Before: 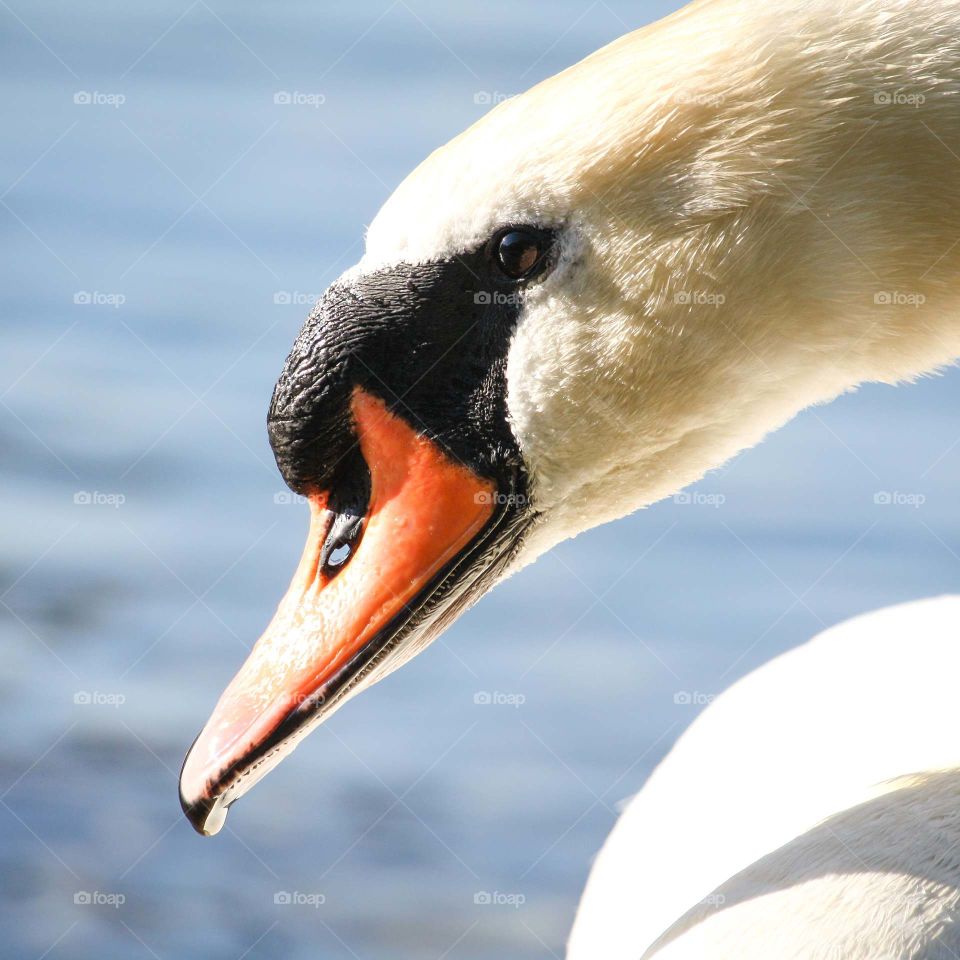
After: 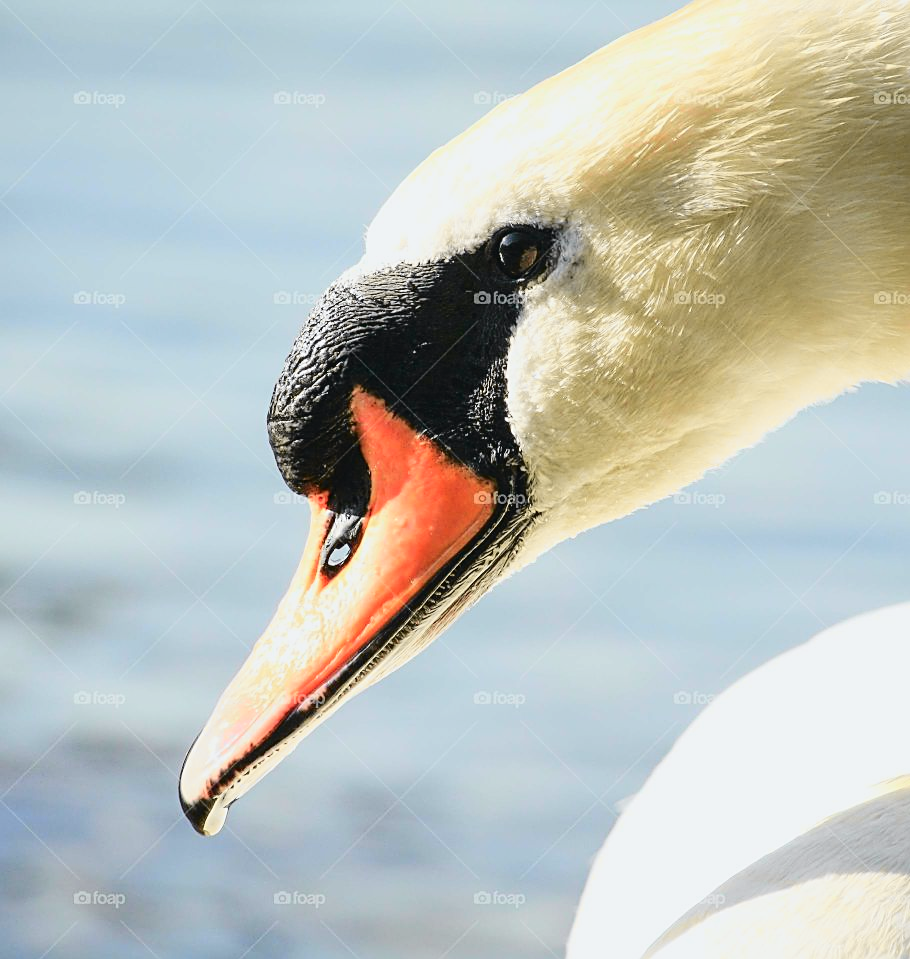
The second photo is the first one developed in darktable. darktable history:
crop and rotate: right 5.167%
sharpen: on, module defaults
tone curve: curves: ch0 [(0, 0.026) (0.104, 0.1) (0.233, 0.262) (0.398, 0.507) (0.498, 0.621) (0.65, 0.757) (0.835, 0.883) (1, 0.961)]; ch1 [(0, 0) (0.346, 0.307) (0.408, 0.369) (0.453, 0.457) (0.482, 0.476) (0.502, 0.498) (0.521, 0.503) (0.553, 0.554) (0.638, 0.646) (0.693, 0.727) (1, 1)]; ch2 [(0, 0) (0.366, 0.337) (0.434, 0.46) (0.485, 0.494) (0.5, 0.494) (0.511, 0.508) (0.537, 0.55) (0.579, 0.599) (0.663, 0.67) (1, 1)], color space Lab, independent channels, preserve colors none
exposure: exposure -0.05 EV
